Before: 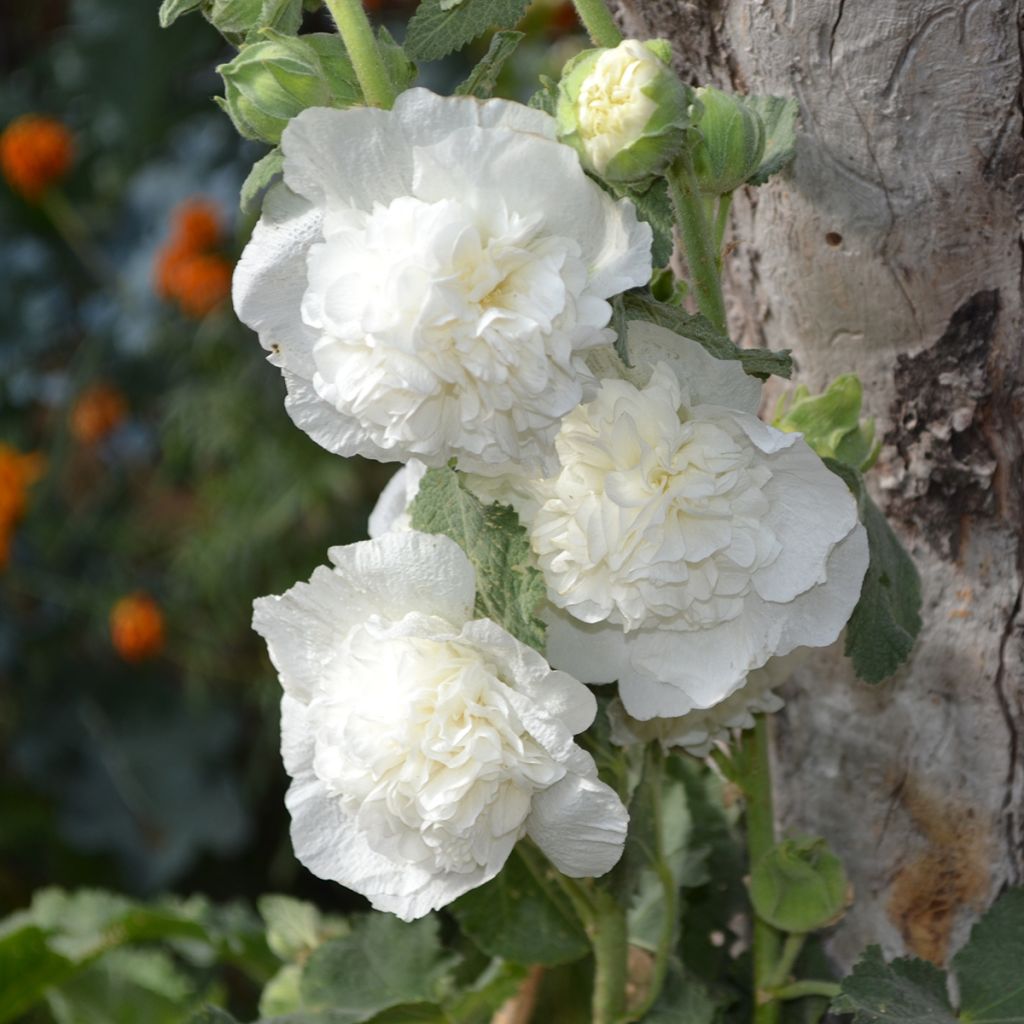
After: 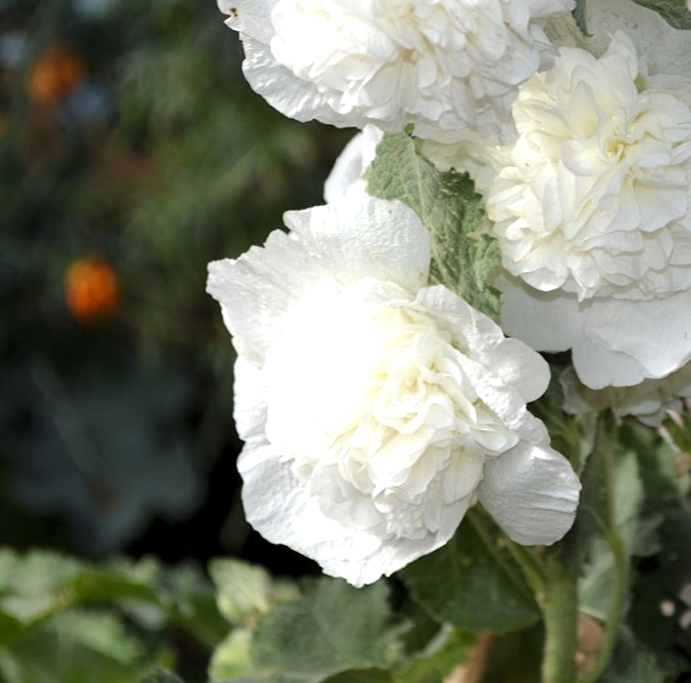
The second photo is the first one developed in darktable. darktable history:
levels: levels [0.055, 0.477, 0.9]
crop and rotate: angle -0.778°, left 3.693%, top 32.375%, right 27.873%
base curve: curves: ch0 [(0, 0) (0.283, 0.295) (1, 1)], preserve colors none
